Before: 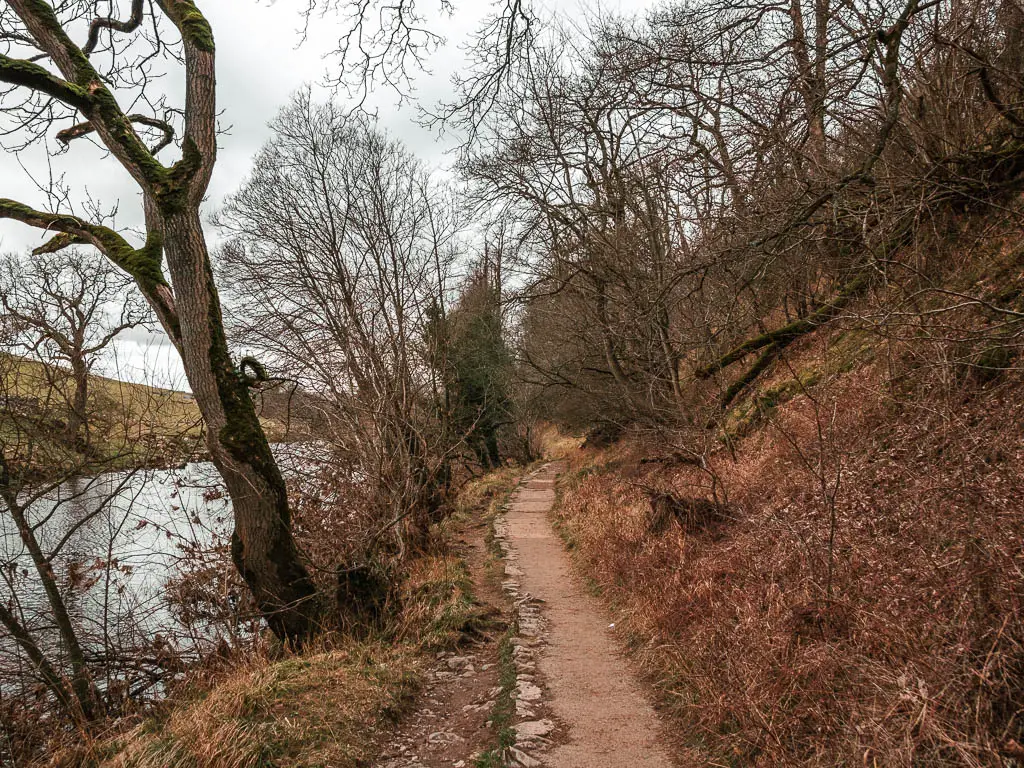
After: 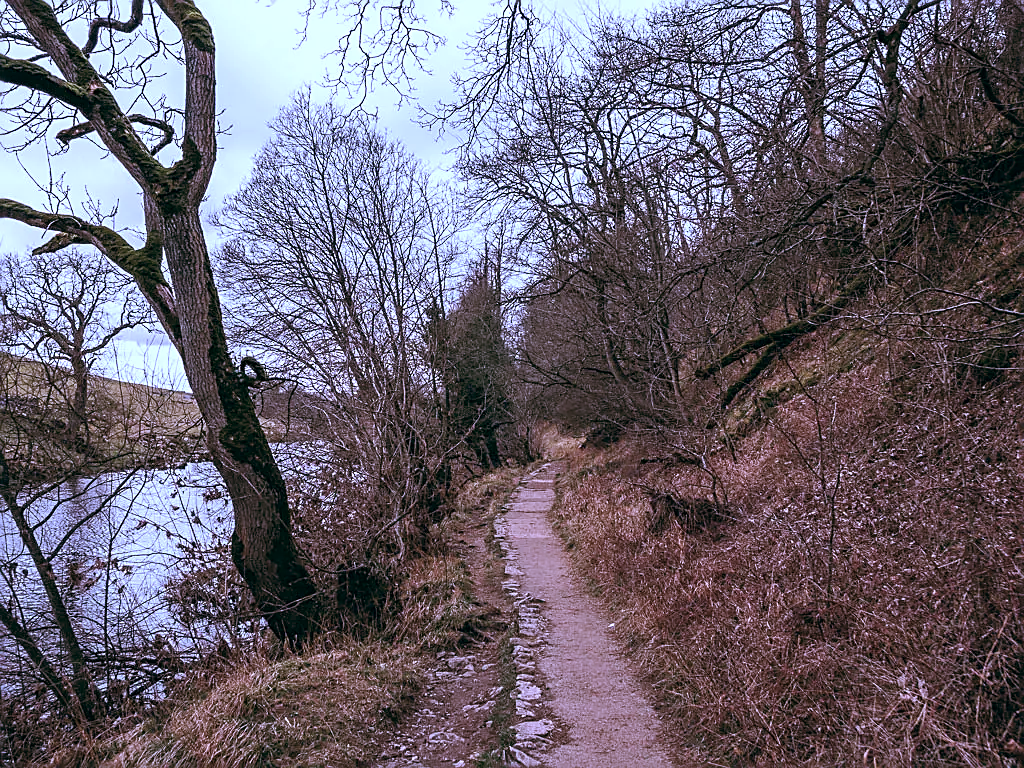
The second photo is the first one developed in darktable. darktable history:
tone equalizer: -8 EV 0.06 EV, smoothing diameter 25%, edges refinement/feathering 10, preserve details guided filter
sharpen: on, module defaults
color balance: lift [1, 0.994, 1.002, 1.006], gamma [0.957, 1.081, 1.016, 0.919], gain [0.97, 0.972, 1.01, 1.028], input saturation 91.06%, output saturation 79.8%
white balance: red 0.98, blue 1.61
